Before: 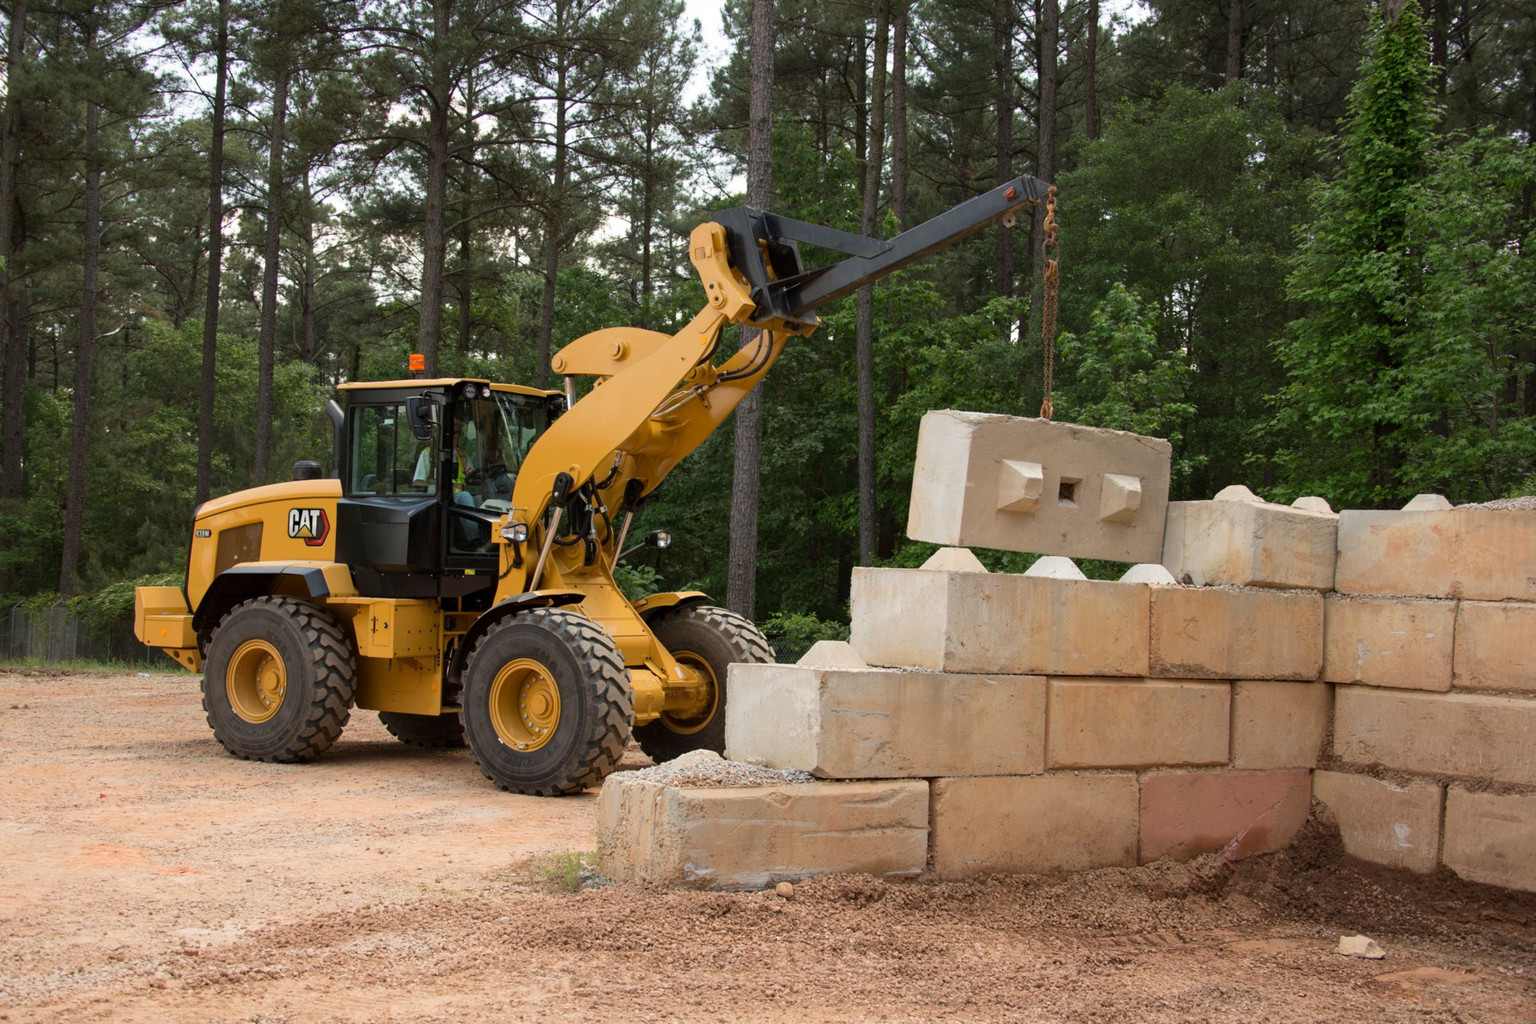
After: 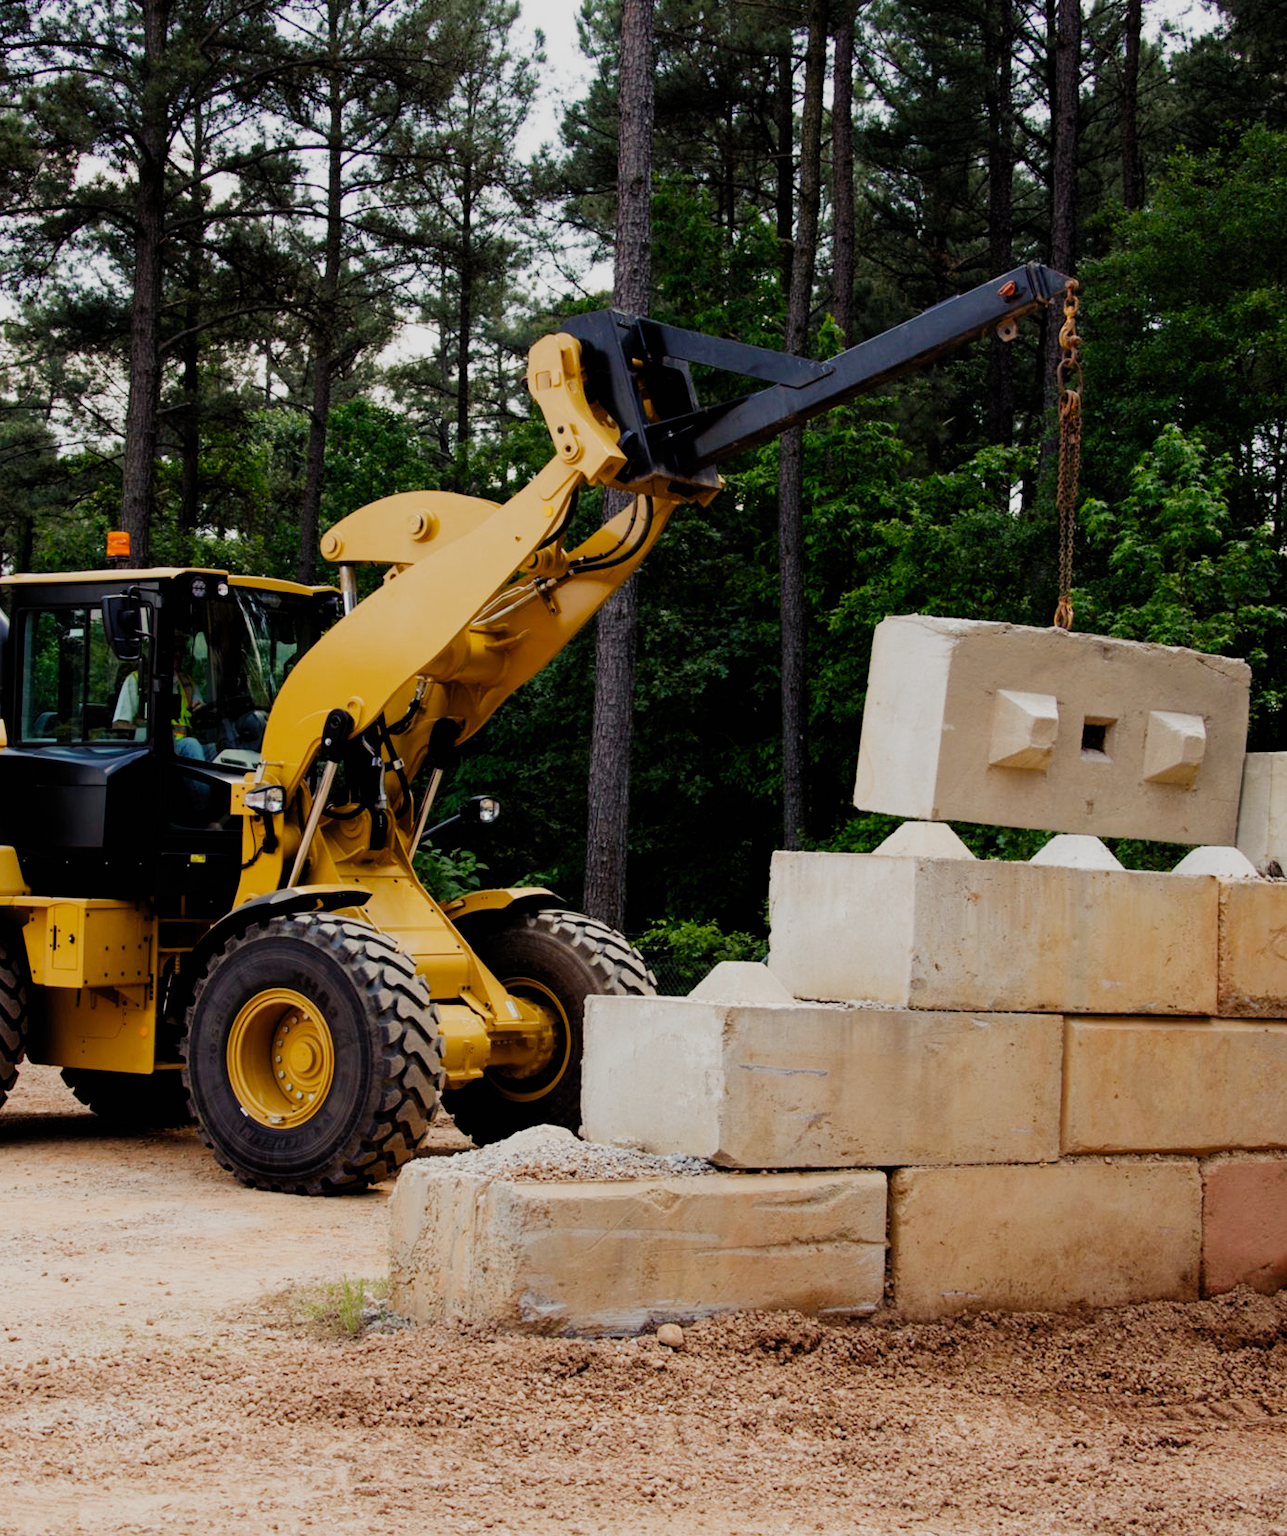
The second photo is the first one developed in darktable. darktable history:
color balance rgb: shadows lift › luminance -22.008%, shadows lift › chroma 6.534%, shadows lift › hue 270.36°, perceptual saturation grading › global saturation 20%, perceptual saturation grading › highlights -24.915%, perceptual saturation grading › shadows 25.223%
crop: left 22.03%, right 22.059%, bottom 0.008%
filmic rgb: black relative exposure -5.11 EV, white relative exposure 3.97 EV, hardness 2.9, contrast 1.196, add noise in highlights 0.002, preserve chrominance no, color science v3 (2019), use custom middle-gray values true, contrast in highlights soft
color zones: curves: ch0 [(0, 0.5) (0.143, 0.52) (0.286, 0.5) (0.429, 0.5) (0.571, 0.5) (0.714, 0.5) (0.857, 0.5) (1, 0.5)]; ch1 [(0, 0.489) (0.155, 0.45) (0.286, 0.466) (0.429, 0.5) (0.571, 0.5) (0.714, 0.5) (0.857, 0.5) (1, 0.489)]
exposure: compensate exposure bias true, compensate highlight preservation false
